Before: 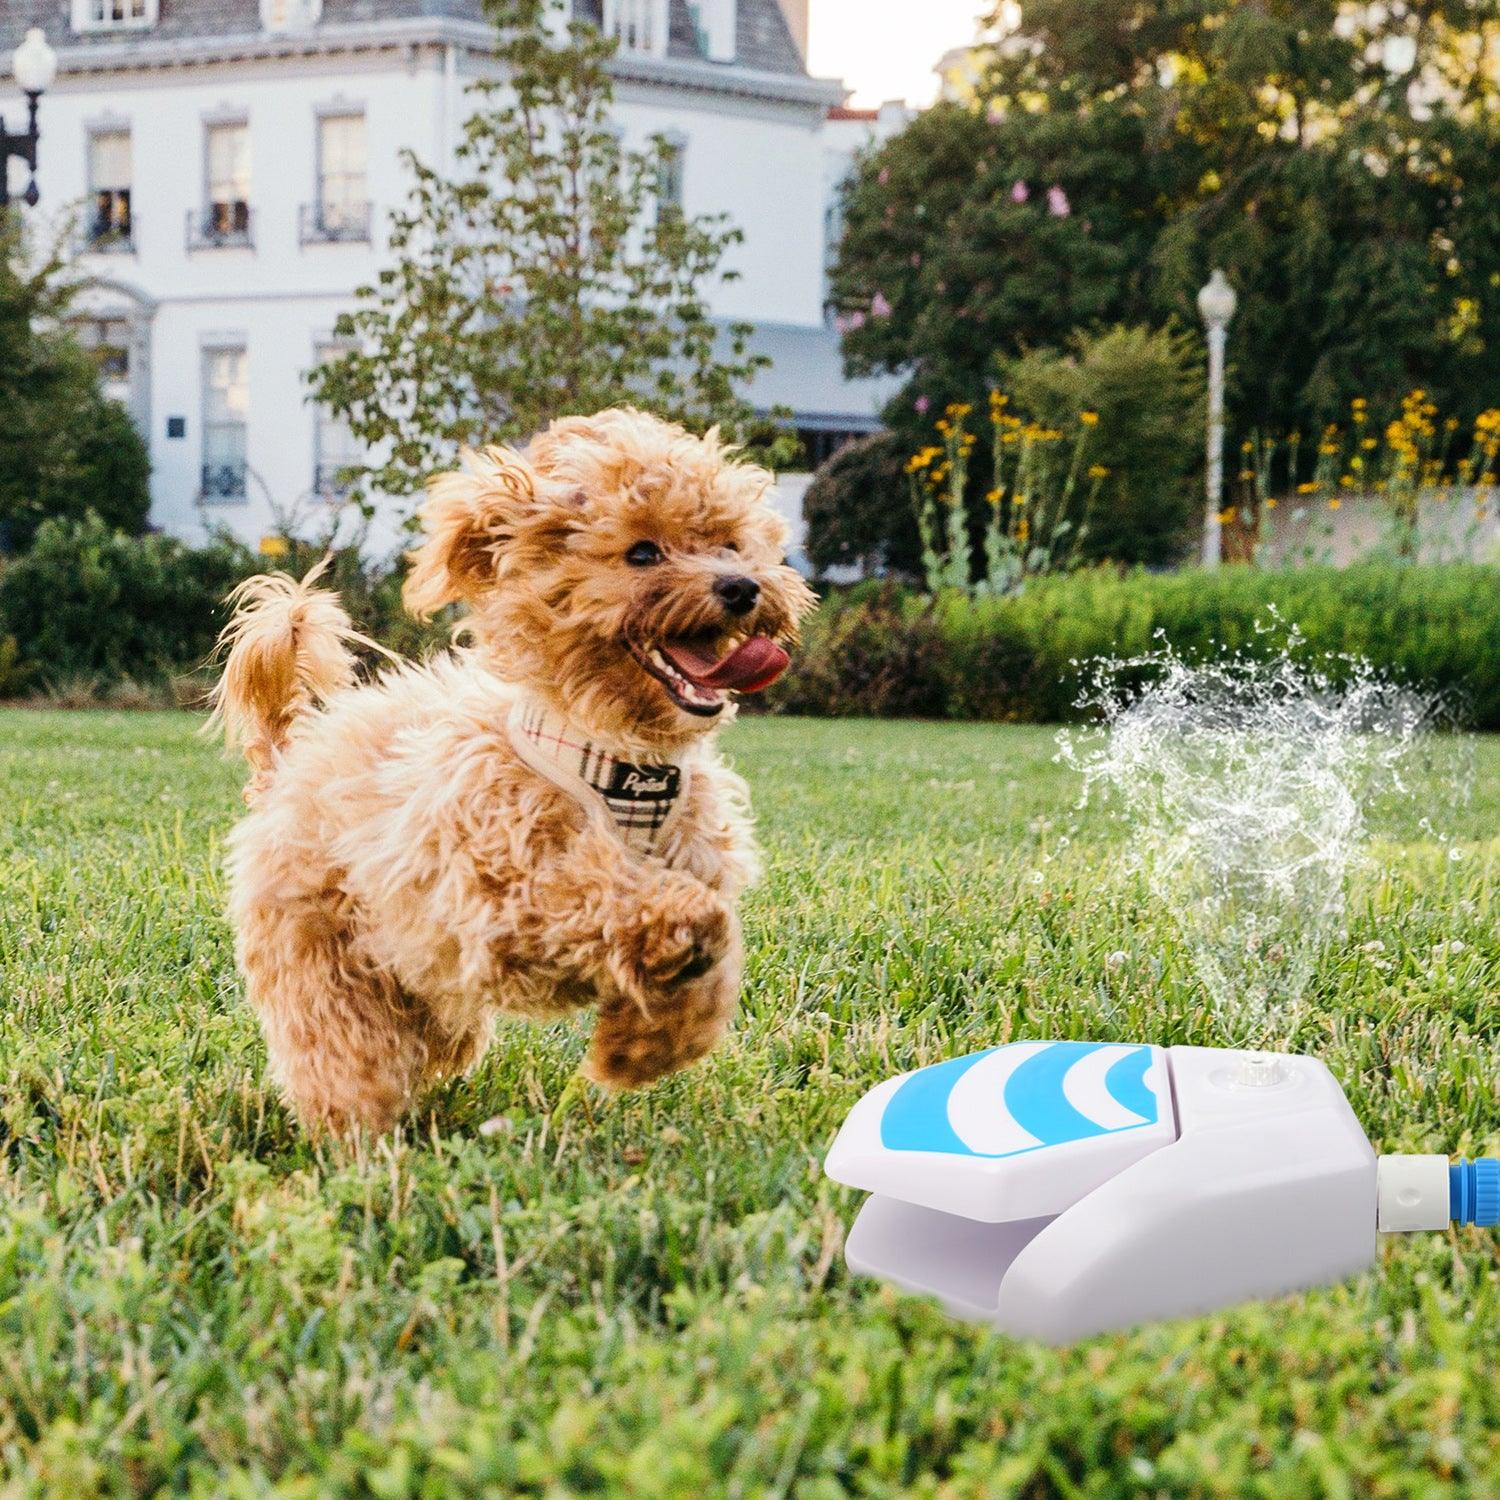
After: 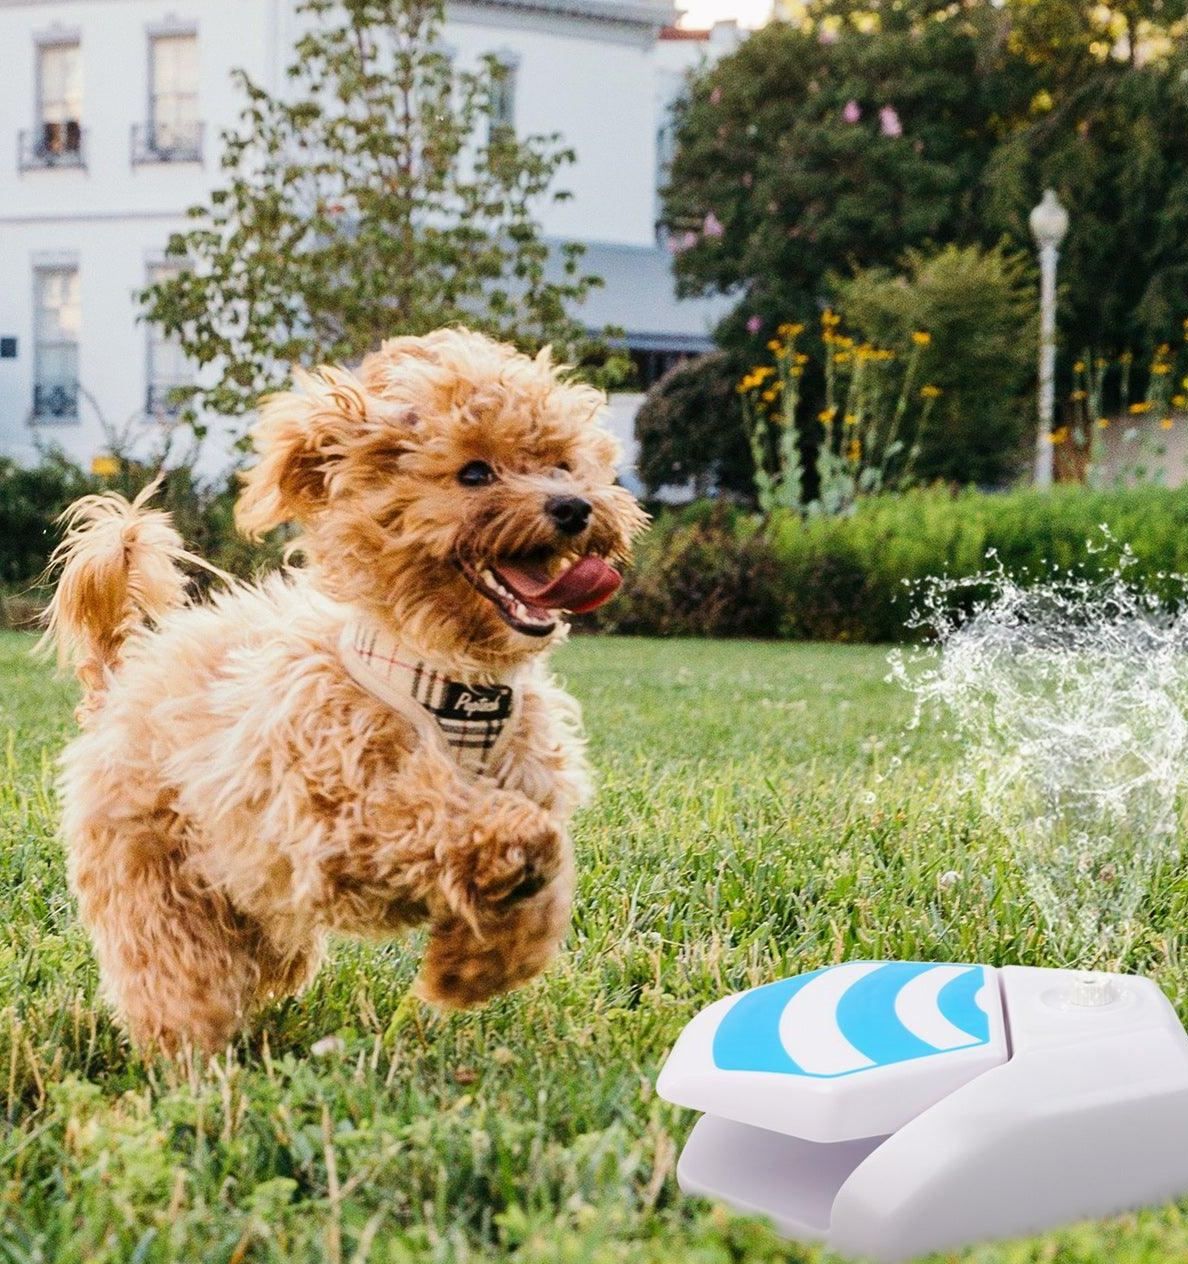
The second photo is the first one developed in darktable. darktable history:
exposure: exposure -0.048 EV, compensate highlight preservation false
crop: left 11.225%, top 5.381%, right 9.565%, bottom 10.314%
